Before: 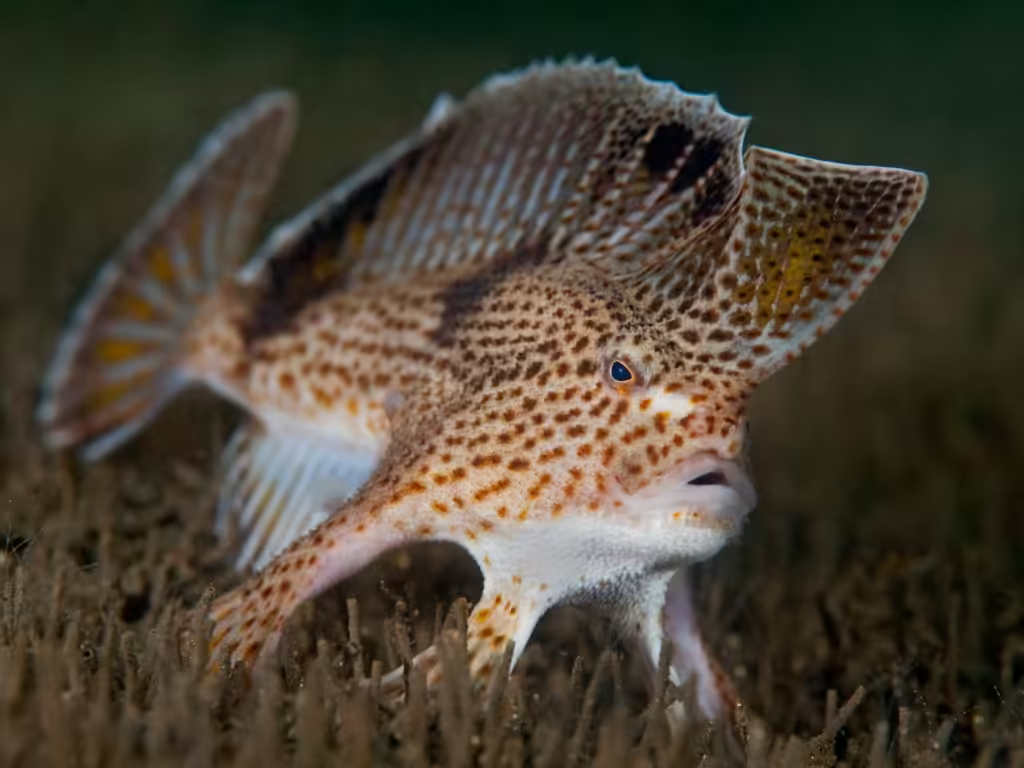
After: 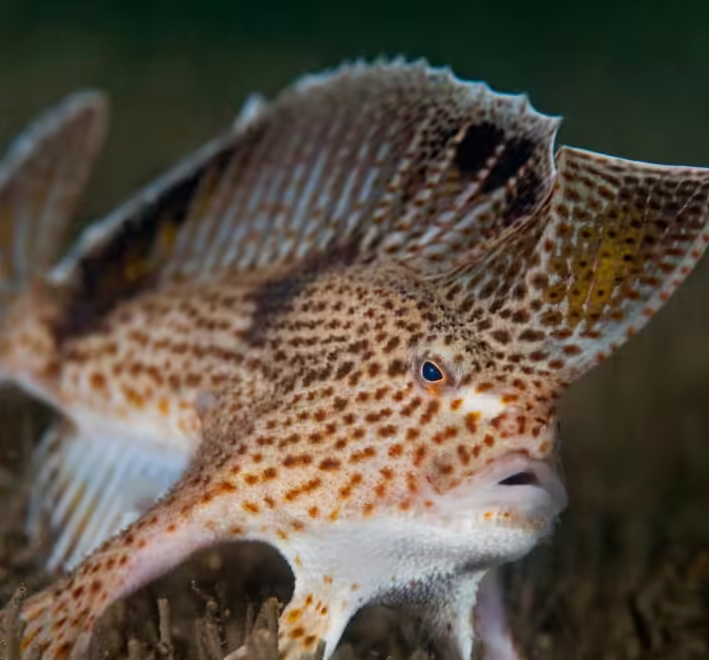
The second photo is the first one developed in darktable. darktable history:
levels: levels [0, 0.492, 0.984]
crop: left 18.479%, right 12.2%, bottom 13.971%
